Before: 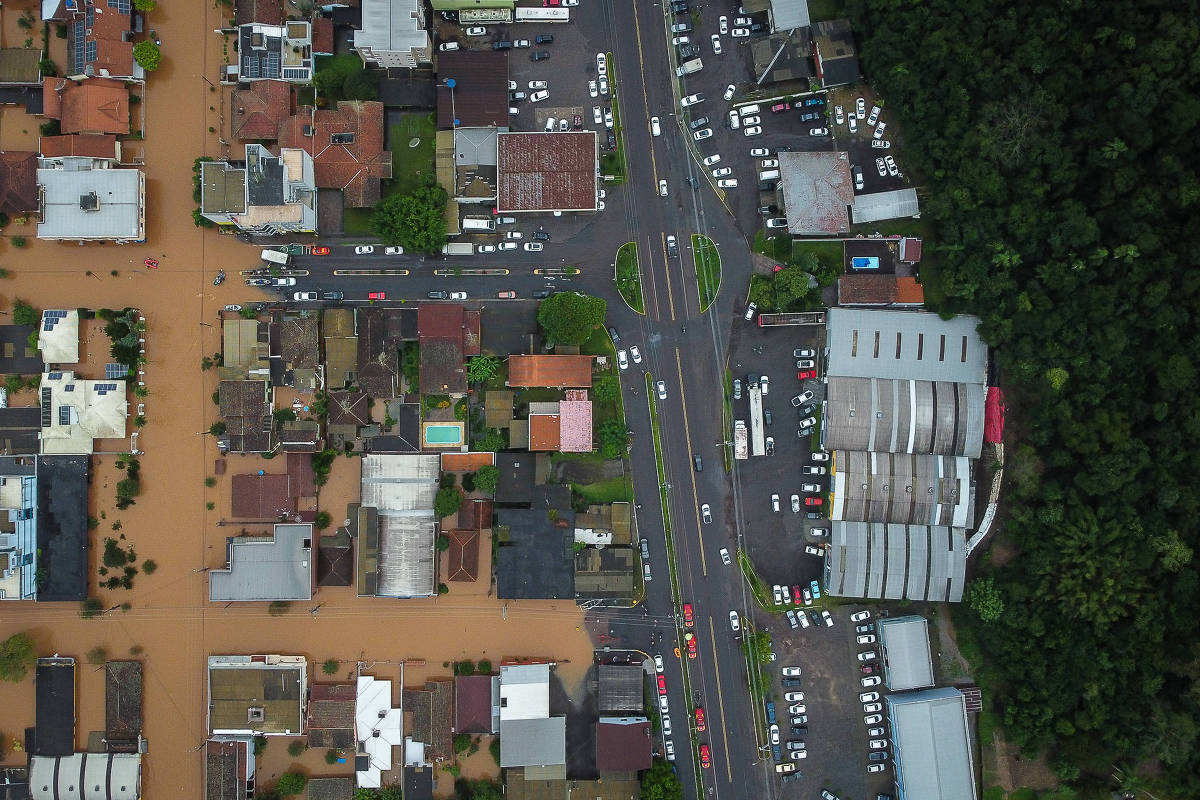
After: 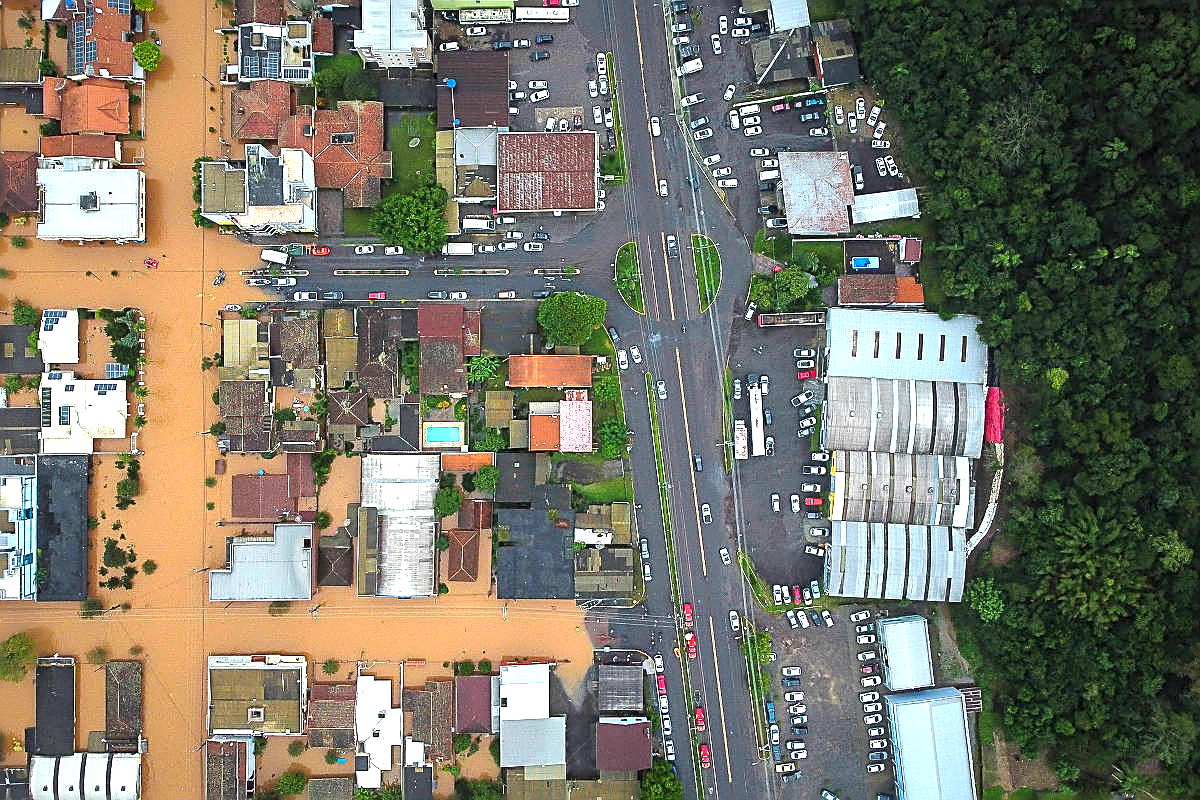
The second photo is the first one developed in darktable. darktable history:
sharpen: amount 0.75
contrast brightness saturation: contrast 0.038, saturation 0.152
exposure: black level correction 0, exposure 1.199 EV, compensate highlight preservation false
local contrast: mode bilateral grid, contrast 11, coarseness 25, detail 115%, midtone range 0.2
